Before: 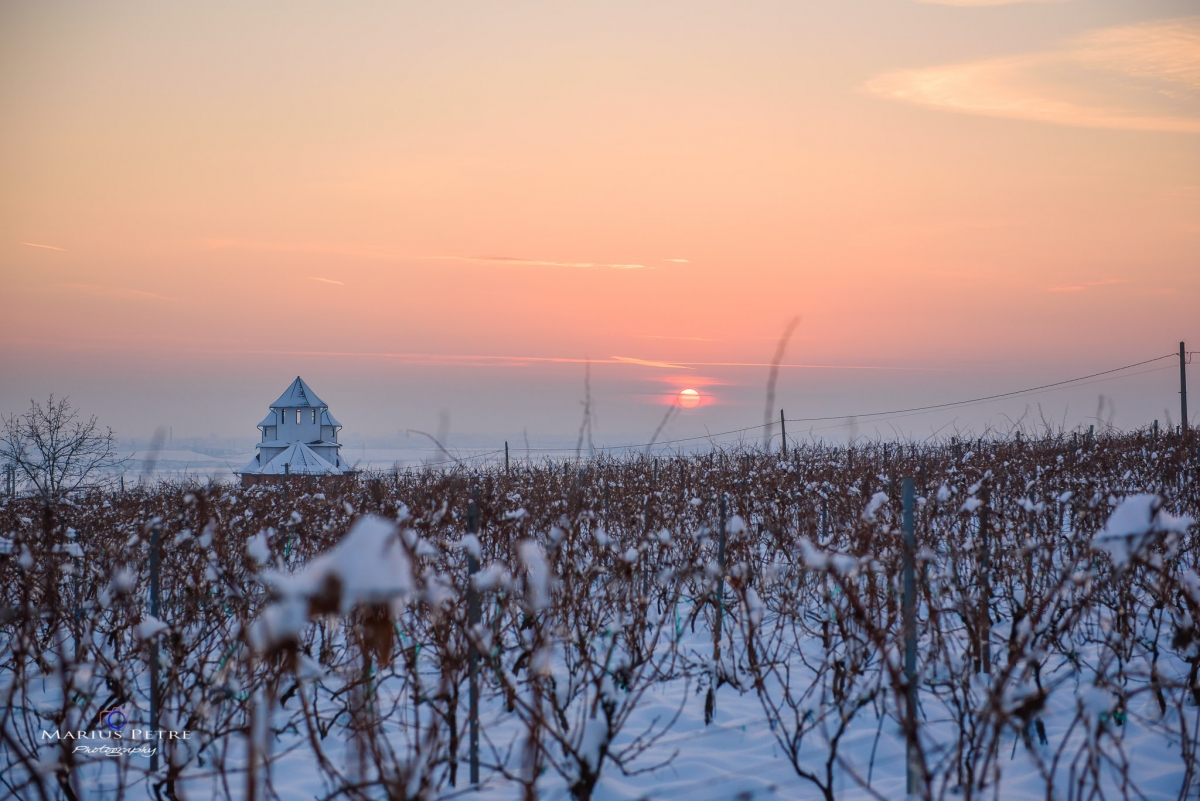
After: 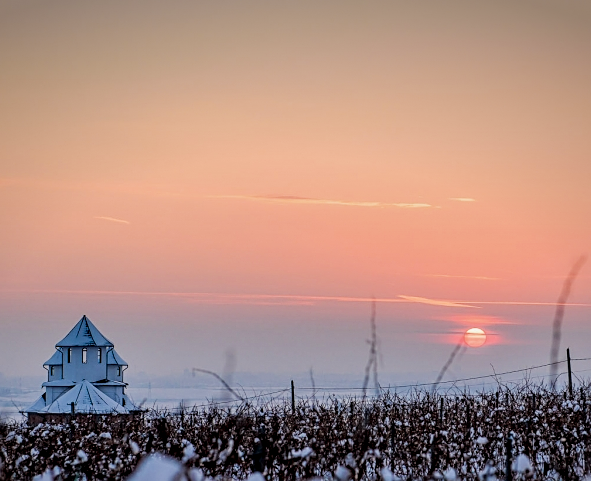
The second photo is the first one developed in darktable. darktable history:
filmic rgb: black relative exposure -5 EV, hardness 2.88, contrast 1.2, highlights saturation mix -30%
color balance rgb: perceptual saturation grading › global saturation 20%, global vibrance 20%
crop: left 17.835%, top 7.675%, right 32.881%, bottom 32.213%
sharpen: on, module defaults
local contrast: highlights 61%, detail 143%, midtone range 0.428
vignetting: fall-off start 97.52%, fall-off radius 100%, brightness -0.574, saturation 0, center (-0.027, 0.404), width/height ratio 1.368, unbound false
